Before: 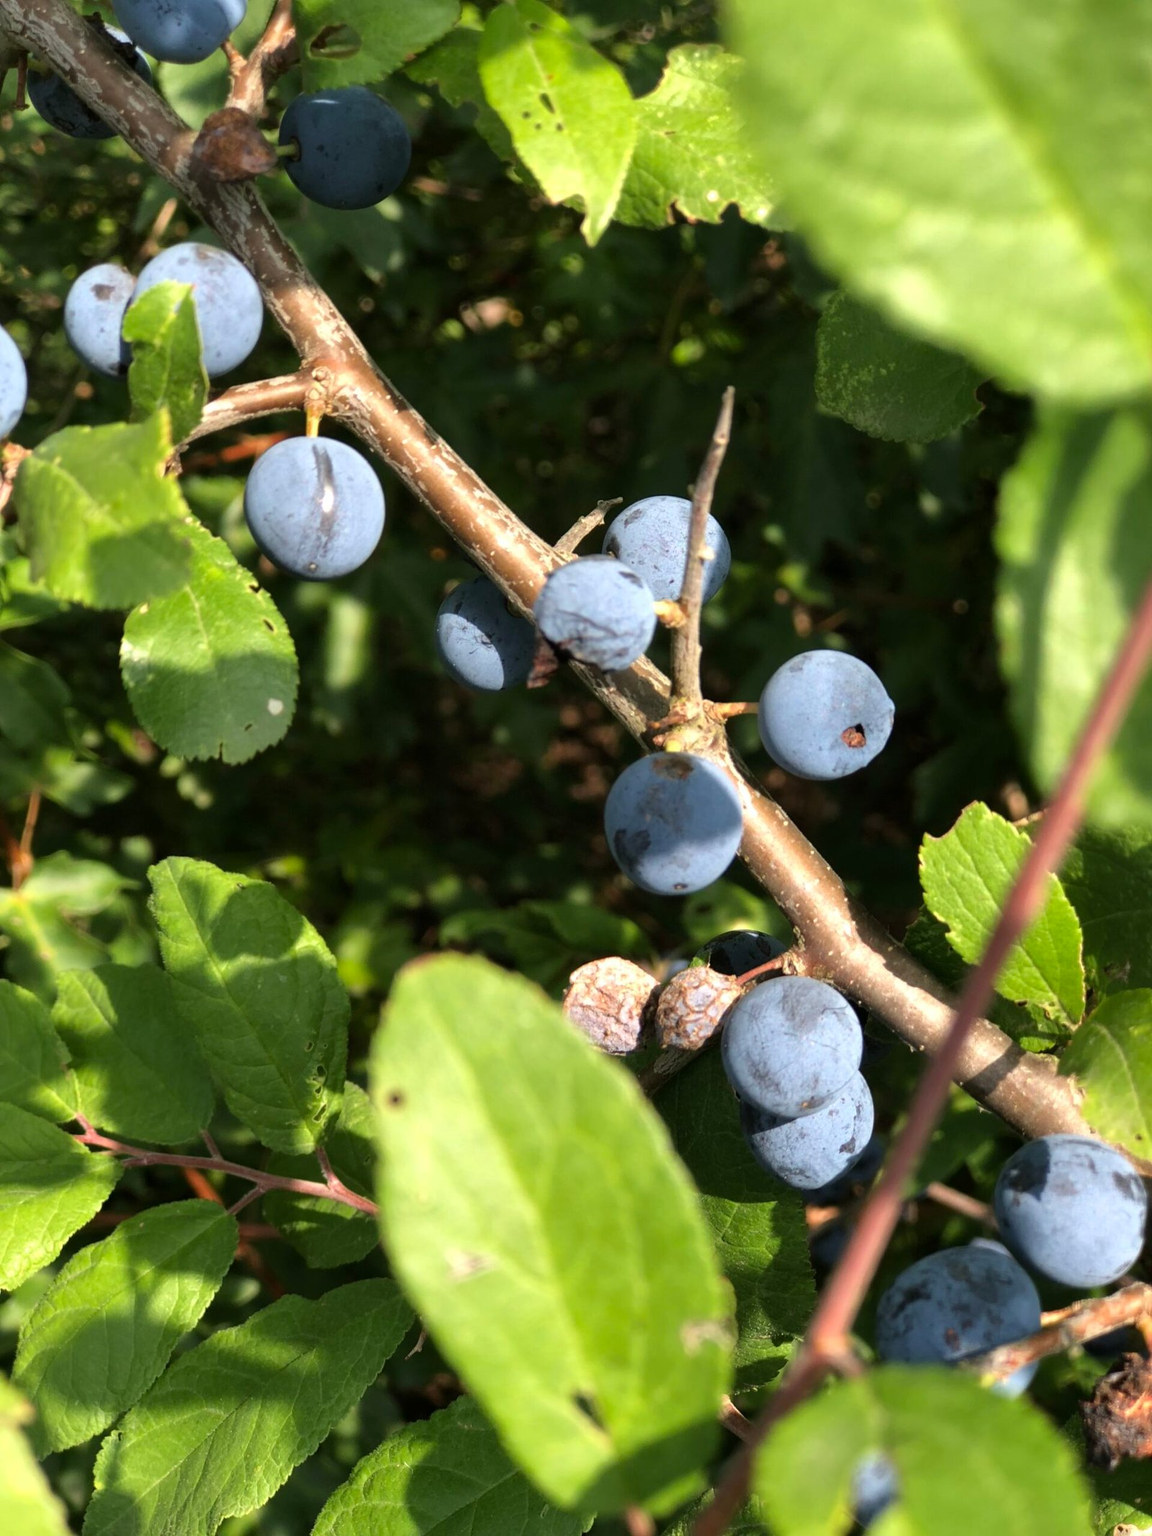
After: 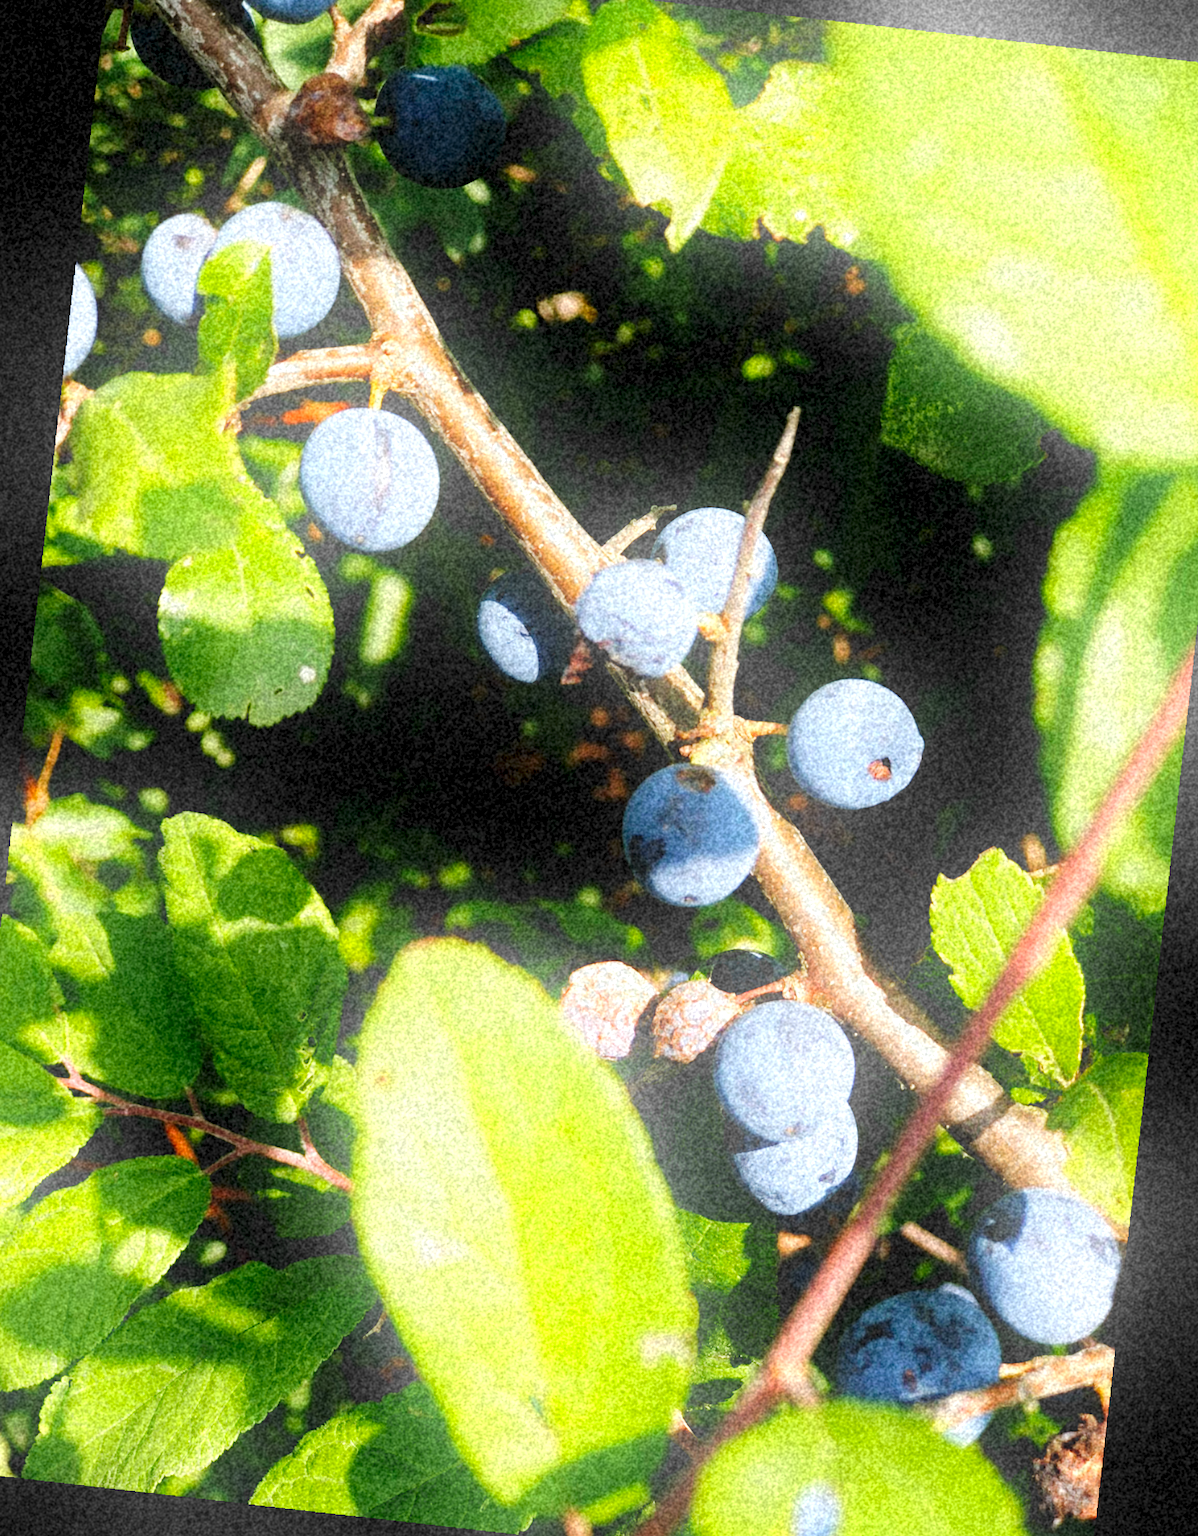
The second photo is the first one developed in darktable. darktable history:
crop and rotate: angle -2.38°
base curve: curves: ch0 [(0, 0) (0.036, 0.025) (0.121, 0.166) (0.206, 0.329) (0.605, 0.79) (1, 1)], preserve colors none
local contrast: mode bilateral grid, contrast 20, coarseness 50, detail 120%, midtone range 0.2
rotate and perspective: rotation 4.1°, automatic cropping off
white balance: red 0.976, blue 1.04
grain: coarseness 46.9 ISO, strength 50.21%, mid-tones bias 0%
exposure: black level correction 0.009, exposure 0.119 EV, compensate highlight preservation false
bloom: on, module defaults
